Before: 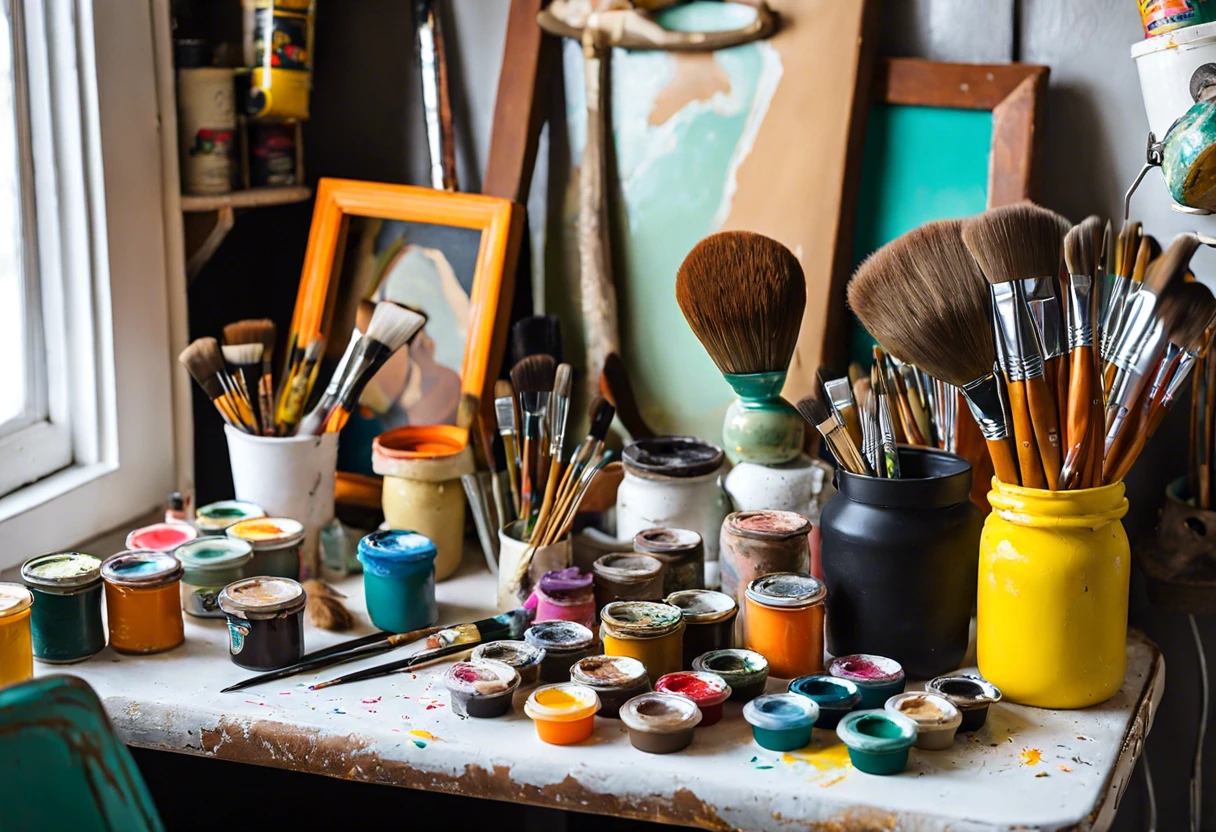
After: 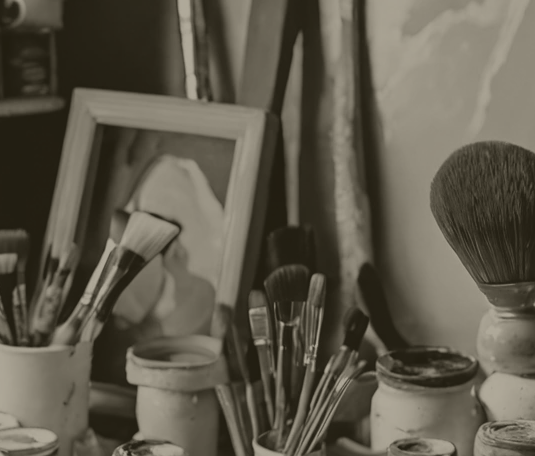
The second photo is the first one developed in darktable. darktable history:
colorize: hue 41.44°, saturation 22%, source mix 60%, lightness 10.61%
exposure: exposure -0.072 EV, compensate highlight preservation false
crop: left 20.248%, top 10.86%, right 35.675%, bottom 34.321%
